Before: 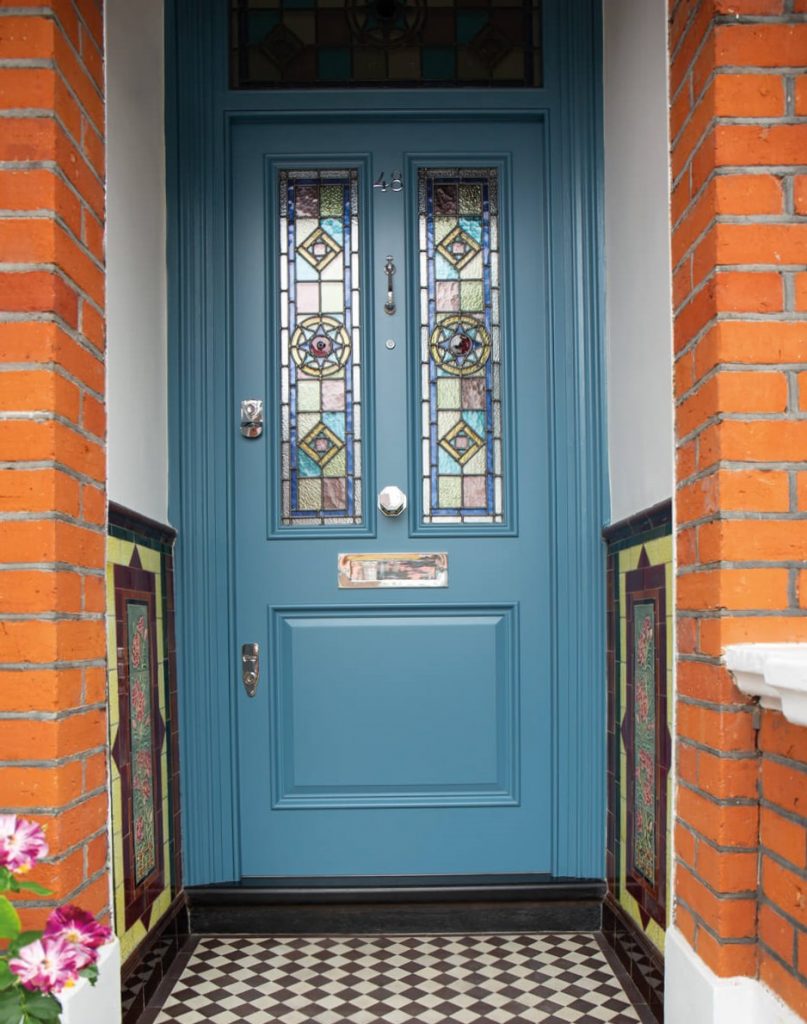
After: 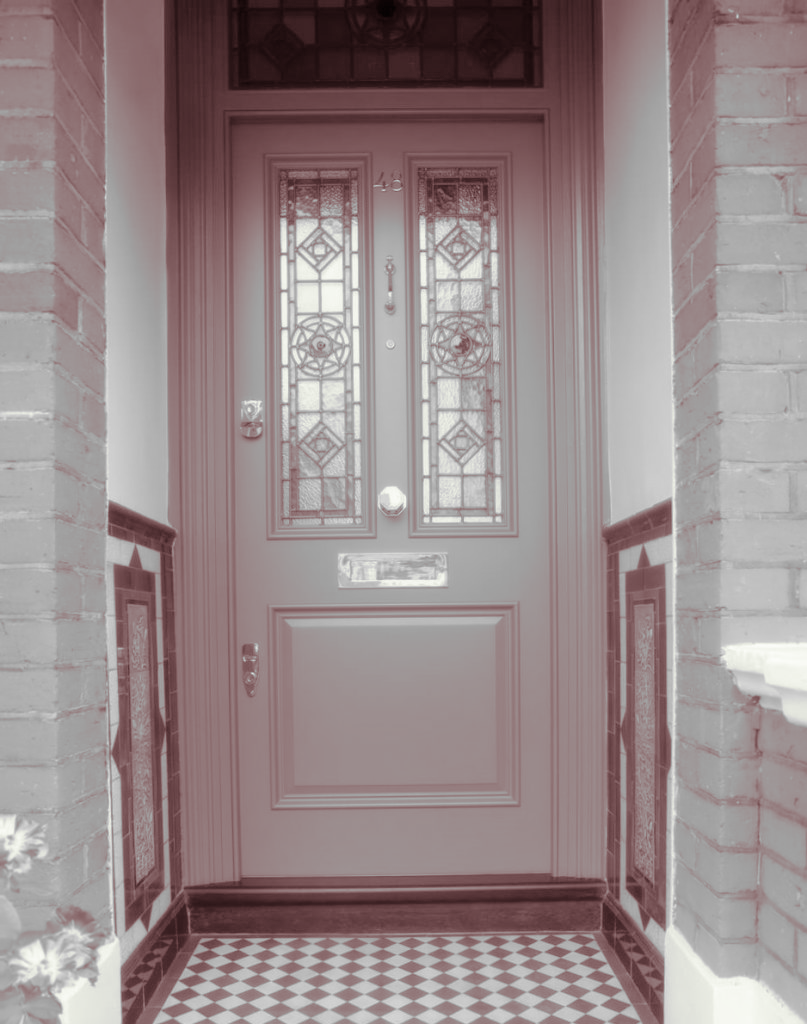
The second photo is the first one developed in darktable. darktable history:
monochrome: a 32, b 64, size 2.3
tone curve: curves: ch0 [(0, 0) (0.004, 0.008) (0.077, 0.156) (0.169, 0.29) (0.774, 0.774) (1, 1)], color space Lab, linked channels, preserve colors none
split-toning: on, module defaults | blend: blend mode overlay, opacity 85%; mask: uniform (no mask)
soften: size 19.52%, mix 20.32%
bloom: on, module defaults
color correction: highlights a* 14.52, highlights b* 4.84
